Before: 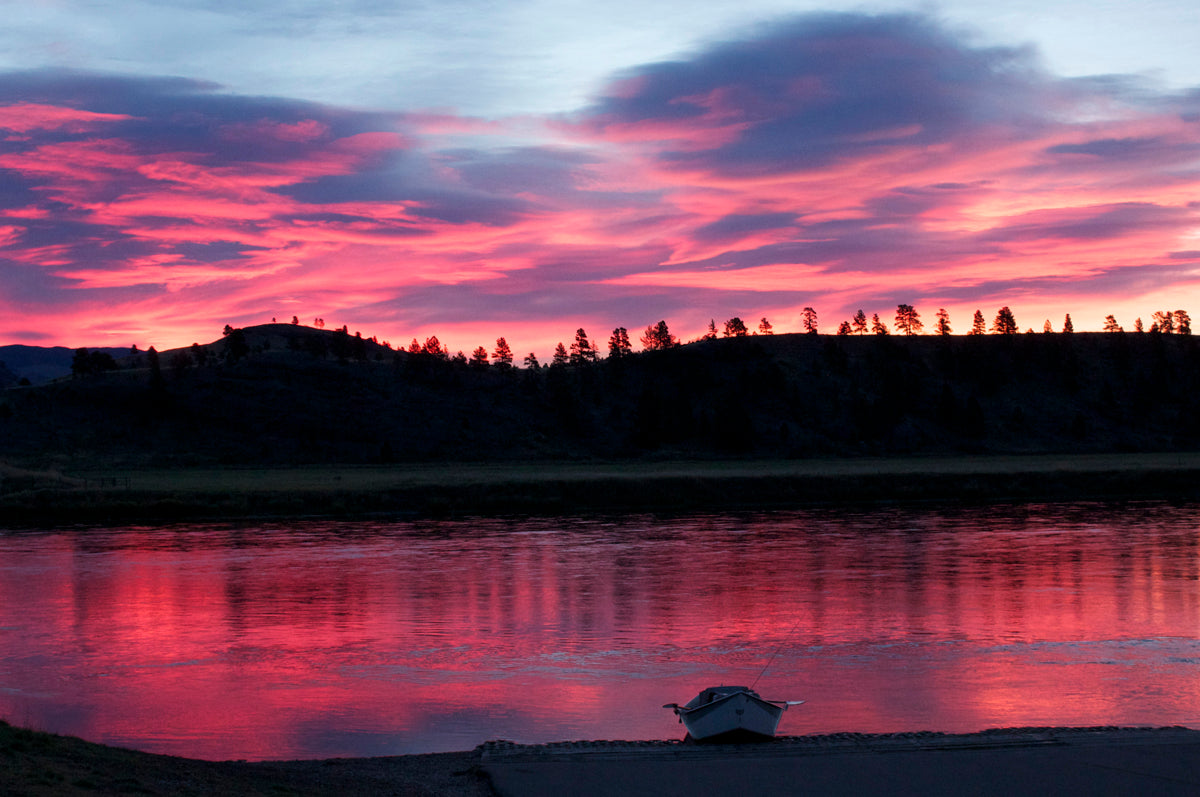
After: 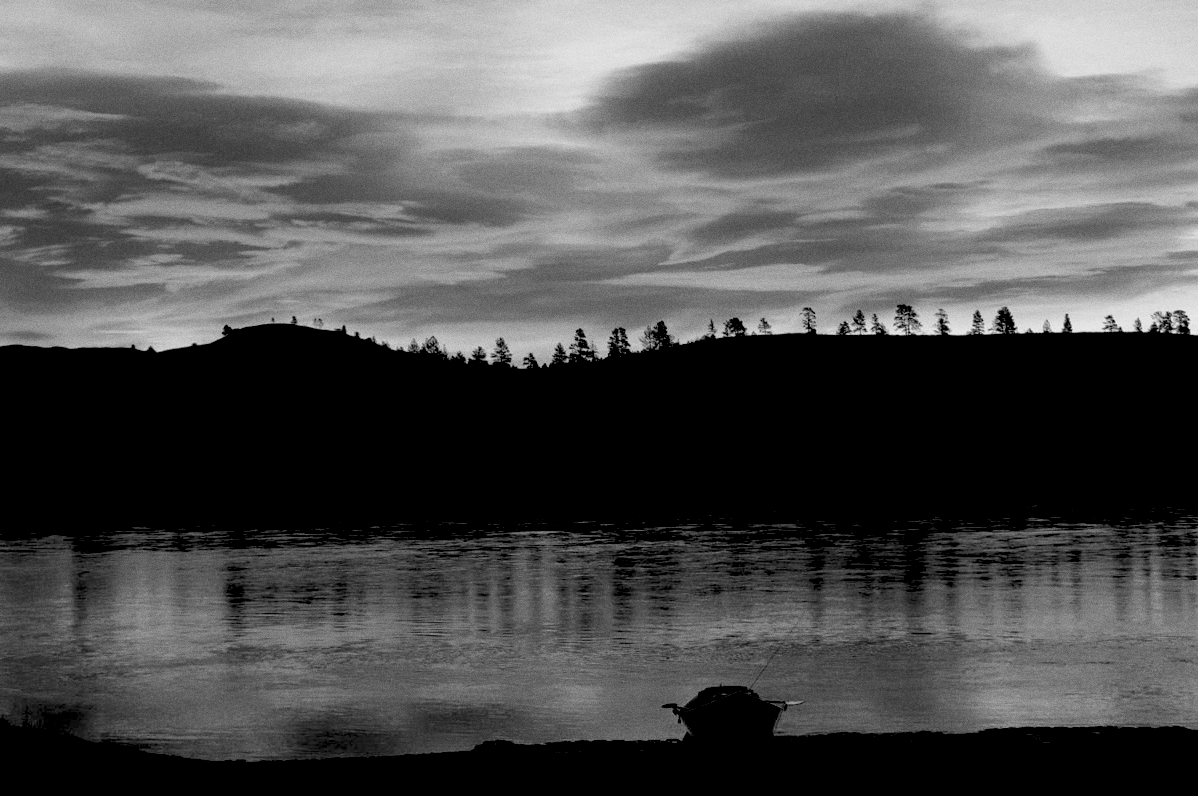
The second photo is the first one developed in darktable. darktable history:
monochrome: a -92.57, b 58.91
grain: coarseness 0.09 ISO
fill light: on, module defaults
rgb levels: levels [[0.029, 0.461, 0.922], [0, 0.5, 1], [0, 0.5, 1]]
shadows and highlights: radius 125.46, shadows 30.51, highlights -30.51, low approximation 0.01, soften with gaussian
crop and rotate: left 0.126%
